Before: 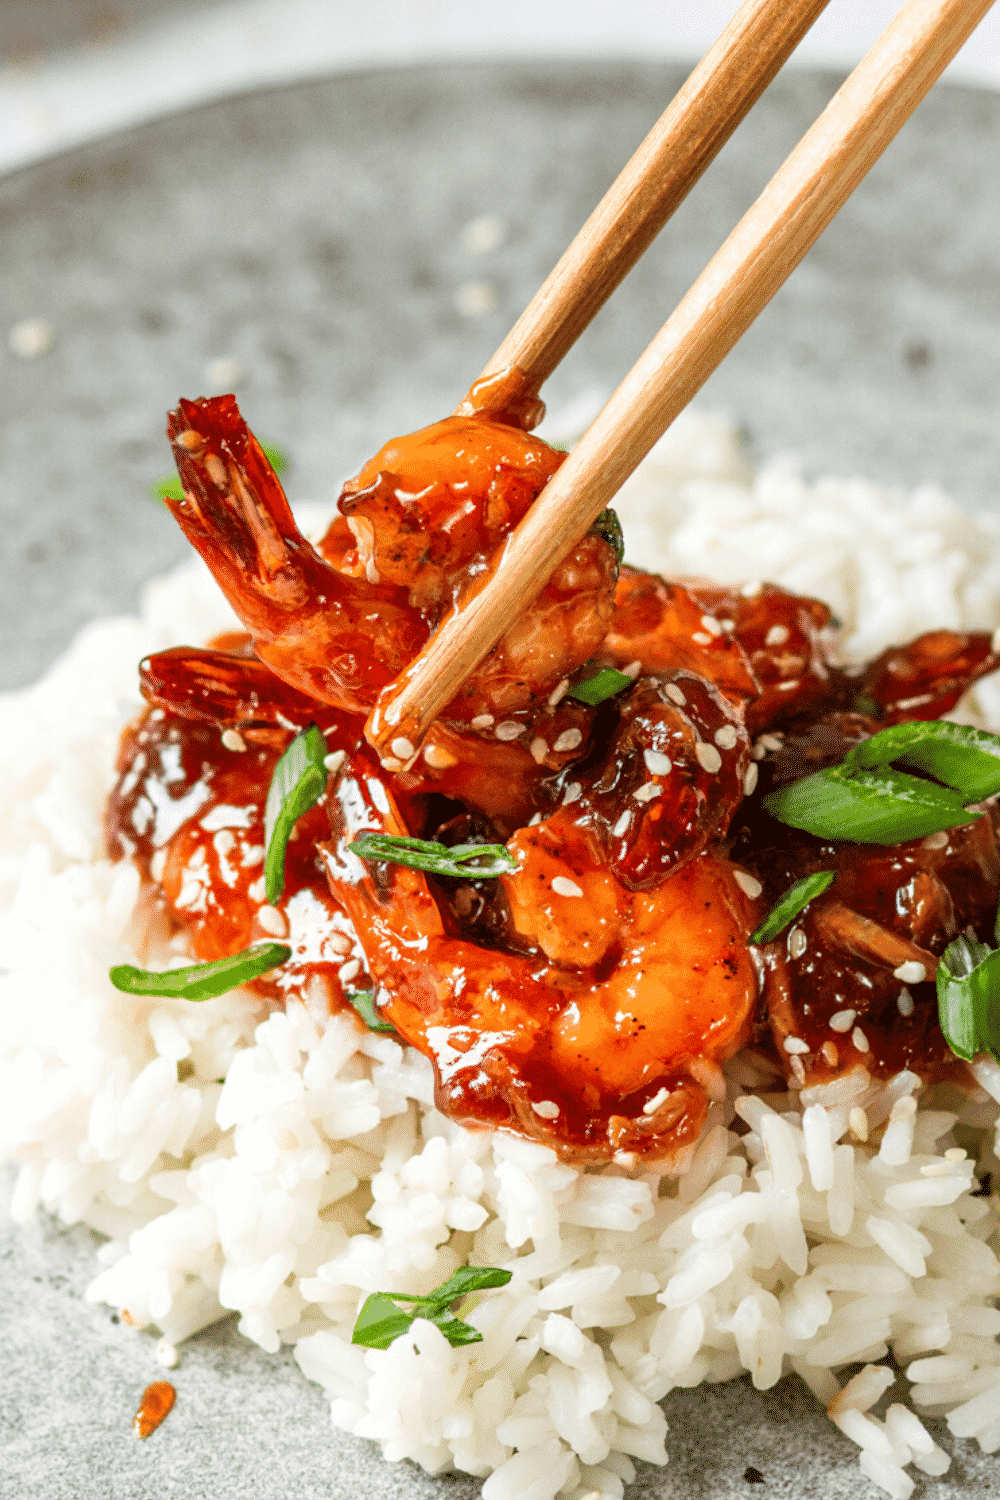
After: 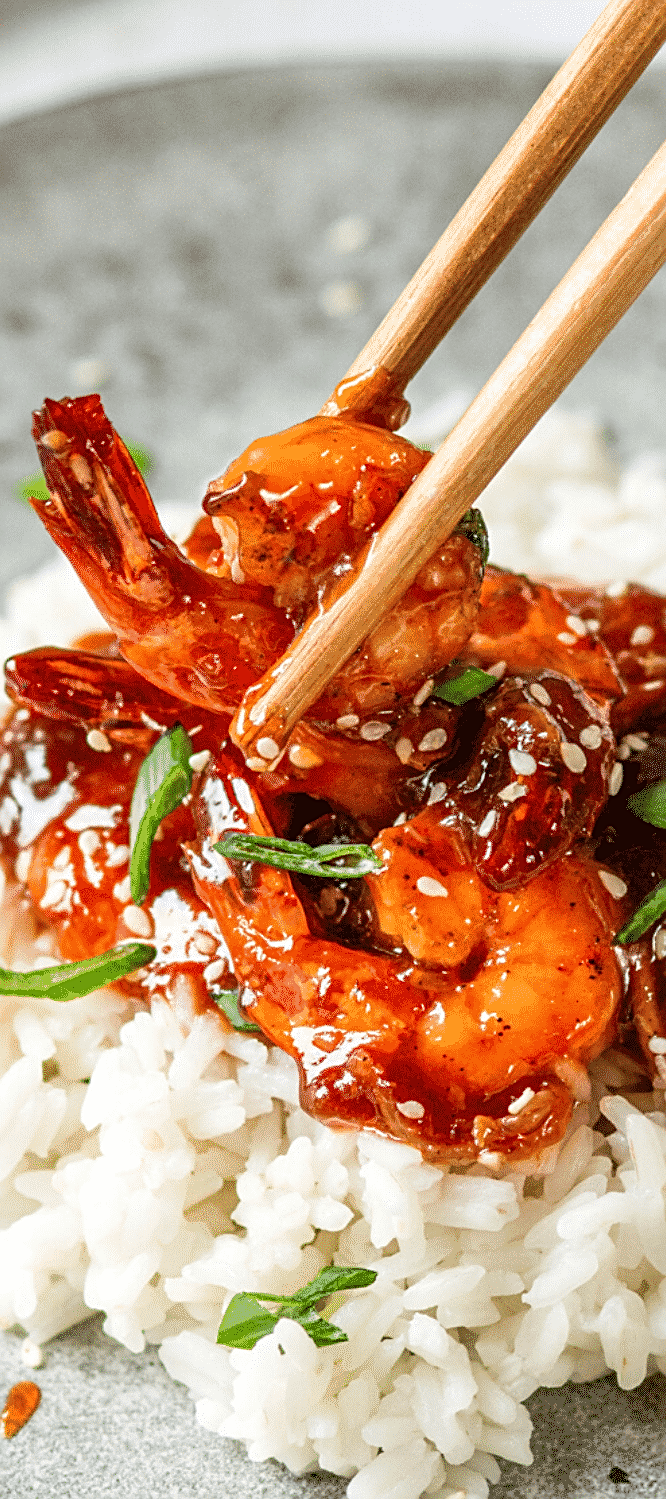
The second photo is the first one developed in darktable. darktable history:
sharpen: on, module defaults
crop and rotate: left 13.537%, right 19.796%
